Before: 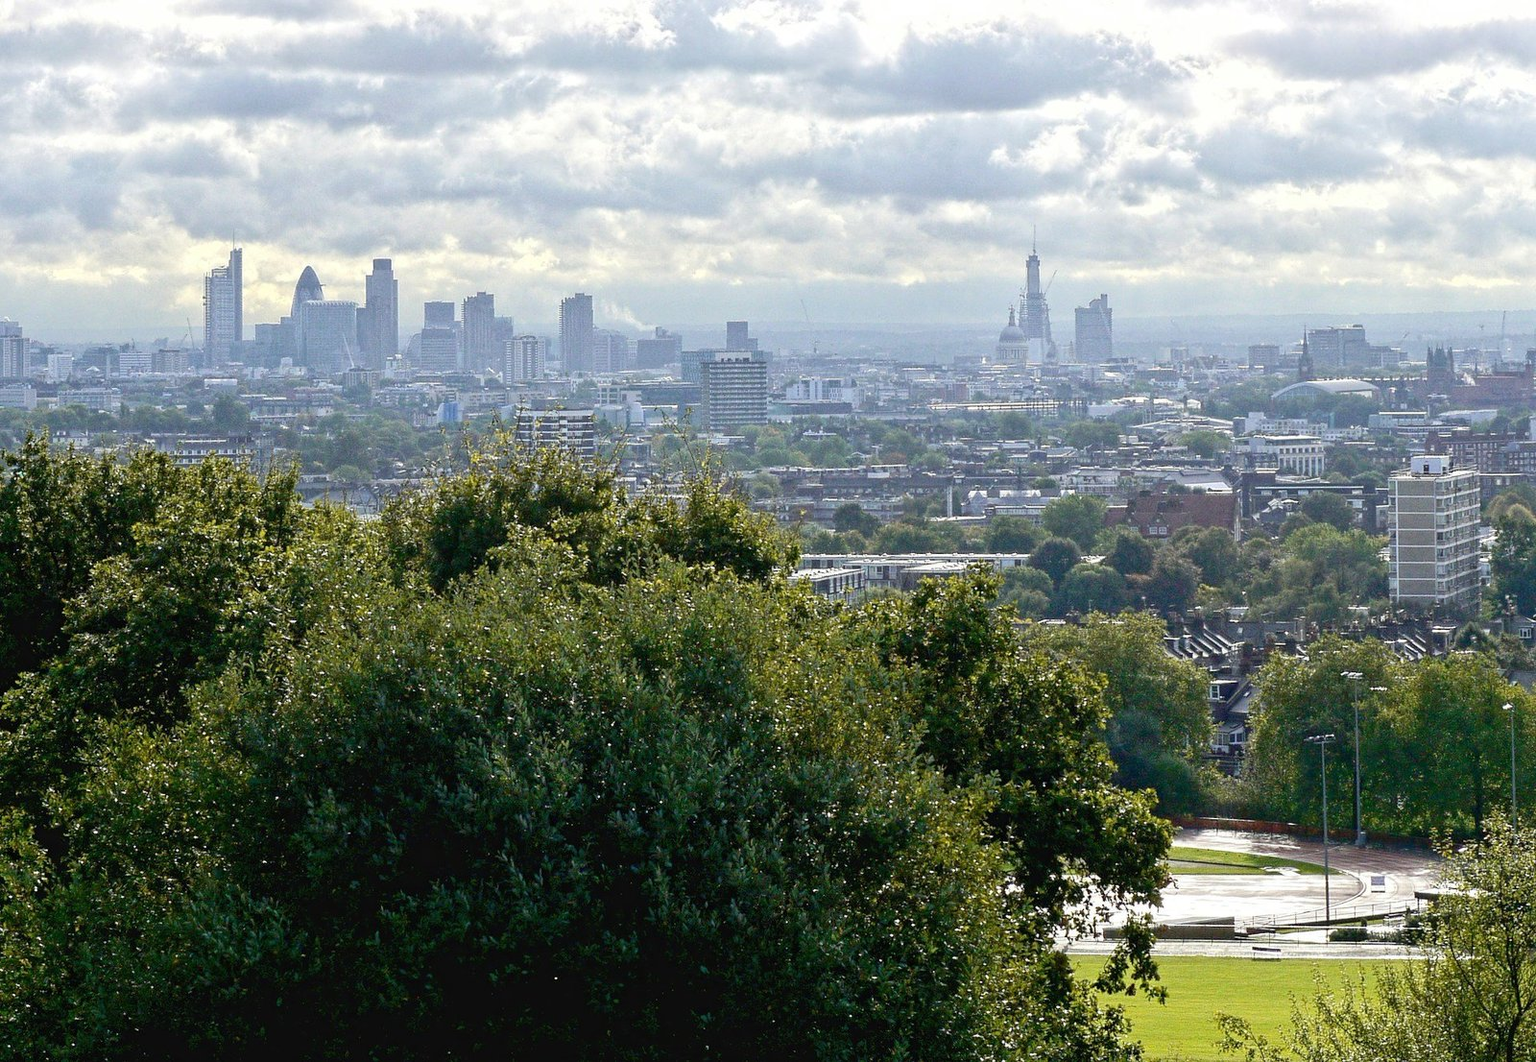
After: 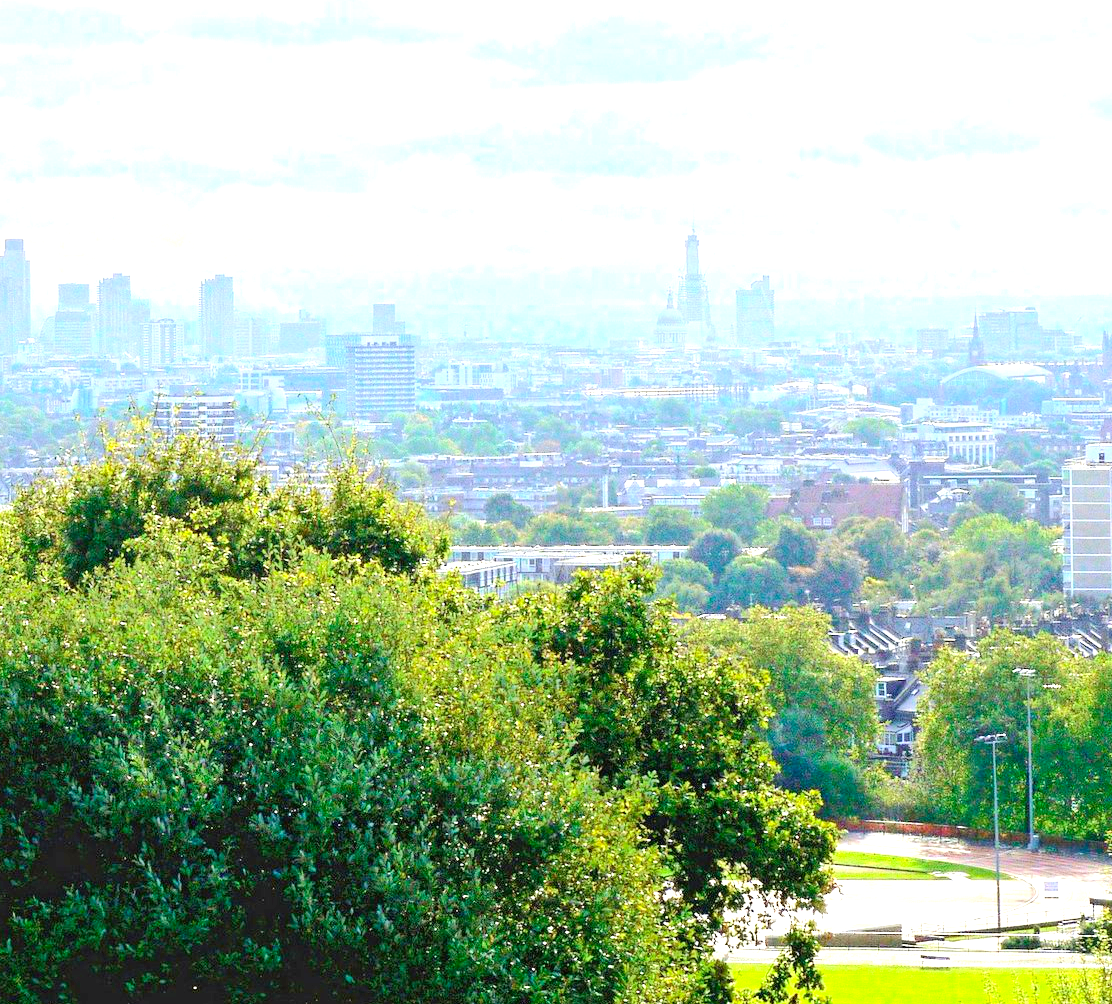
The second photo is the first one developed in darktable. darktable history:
exposure: black level correction 0, exposure 1.198 EV, compensate exposure bias true, compensate highlight preservation false
contrast brightness saturation: contrast 0.07, brightness 0.18, saturation 0.4
tone curve: curves: ch0 [(0, 0.013) (0.054, 0.018) (0.205, 0.191) (0.289, 0.292) (0.39, 0.424) (0.493, 0.551) (0.666, 0.743) (0.795, 0.841) (1, 0.998)]; ch1 [(0, 0) (0.385, 0.343) (0.439, 0.415) (0.494, 0.495) (0.501, 0.501) (0.51, 0.509) (0.548, 0.554) (0.586, 0.614) (0.66, 0.706) (0.783, 0.804) (1, 1)]; ch2 [(0, 0) (0.304, 0.31) (0.403, 0.399) (0.441, 0.428) (0.47, 0.469) (0.498, 0.496) (0.524, 0.538) (0.566, 0.579) (0.633, 0.665) (0.7, 0.711) (1, 1)], color space Lab, independent channels, preserve colors none
crop and rotate: left 24.034%, top 2.838%, right 6.406%, bottom 6.299%
